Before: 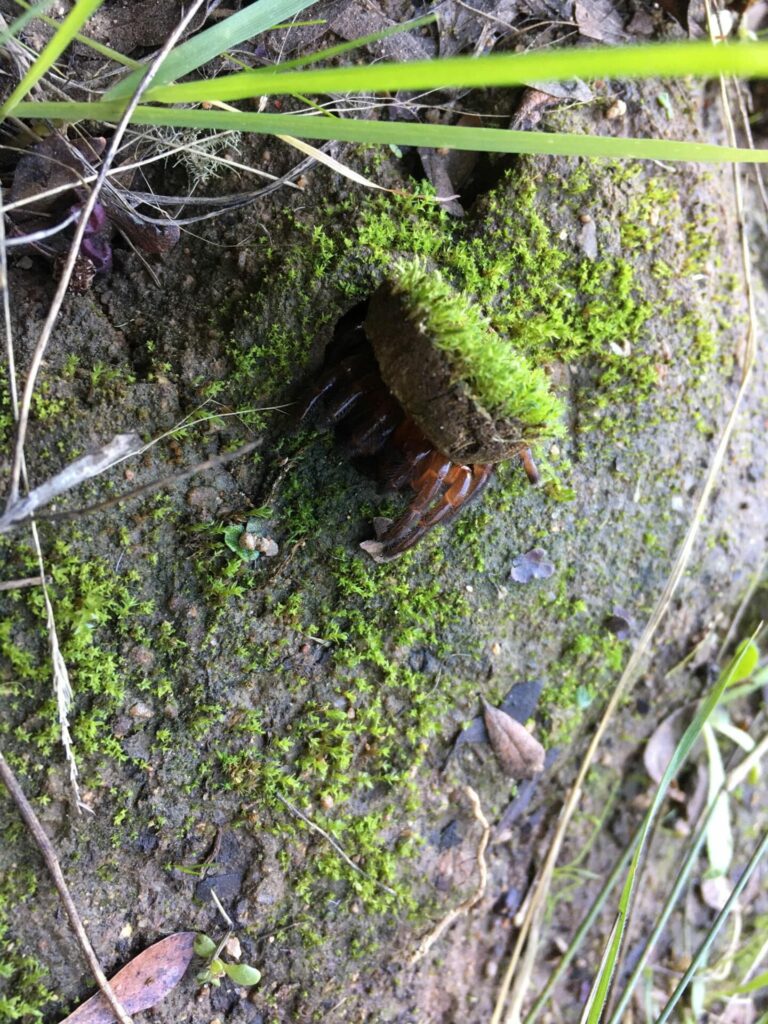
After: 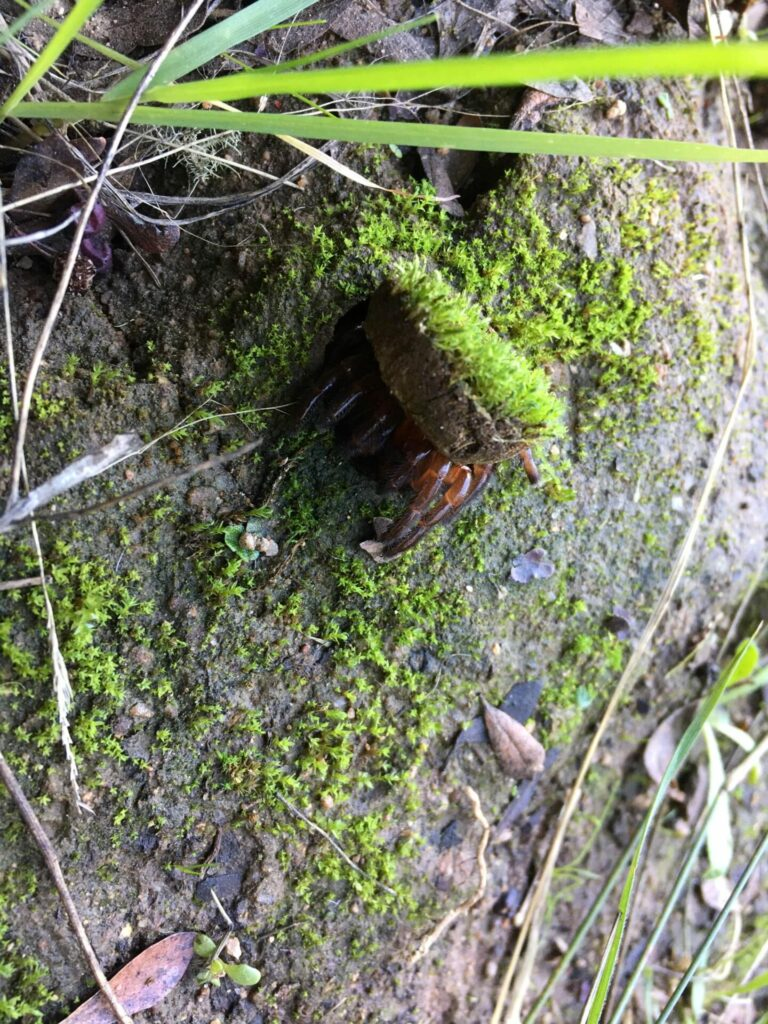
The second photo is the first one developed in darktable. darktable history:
contrast brightness saturation: contrast 0.083, saturation 0.022
